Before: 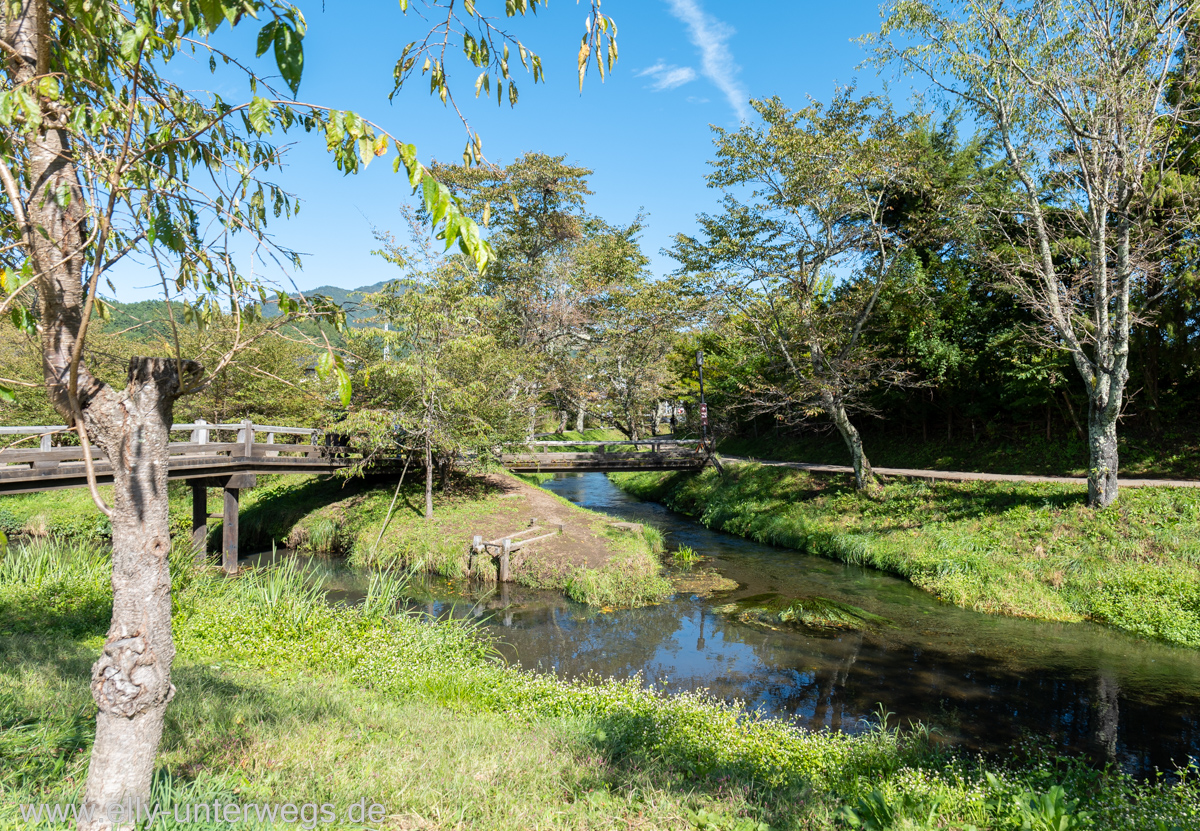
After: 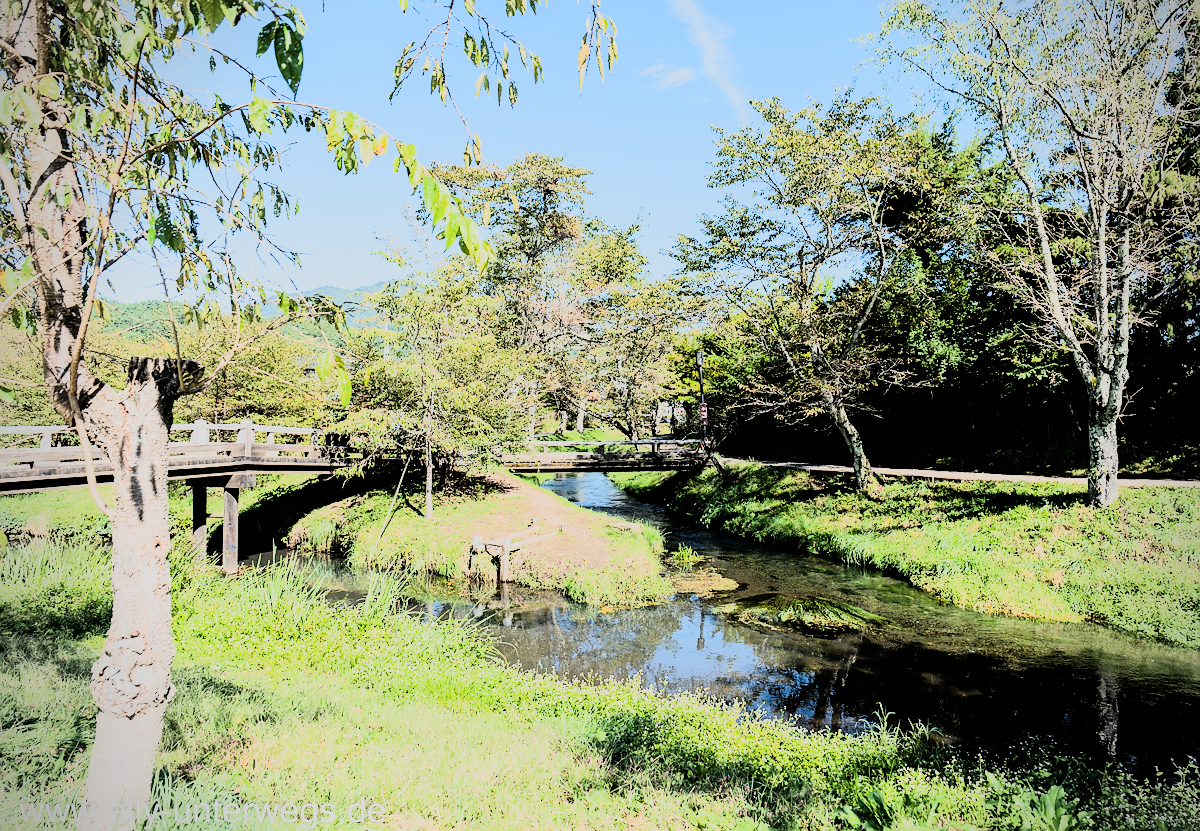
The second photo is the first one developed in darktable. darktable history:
filmic rgb: black relative exposure -7.65 EV, hardness 4.02, contrast 1.1, highlights saturation mix -30%
rgb curve: curves: ch0 [(0, 0) (0.21, 0.15) (0.24, 0.21) (0.5, 0.75) (0.75, 0.96) (0.89, 0.99) (1, 1)]; ch1 [(0, 0.02) (0.21, 0.13) (0.25, 0.2) (0.5, 0.67) (0.75, 0.9) (0.89, 0.97) (1, 1)]; ch2 [(0, 0.02) (0.21, 0.13) (0.25, 0.2) (0.5, 0.67) (0.75, 0.9) (0.89, 0.97) (1, 1)], compensate middle gray true
sharpen: radius 0.969, amount 0.604
vignetting: on, module defaults
